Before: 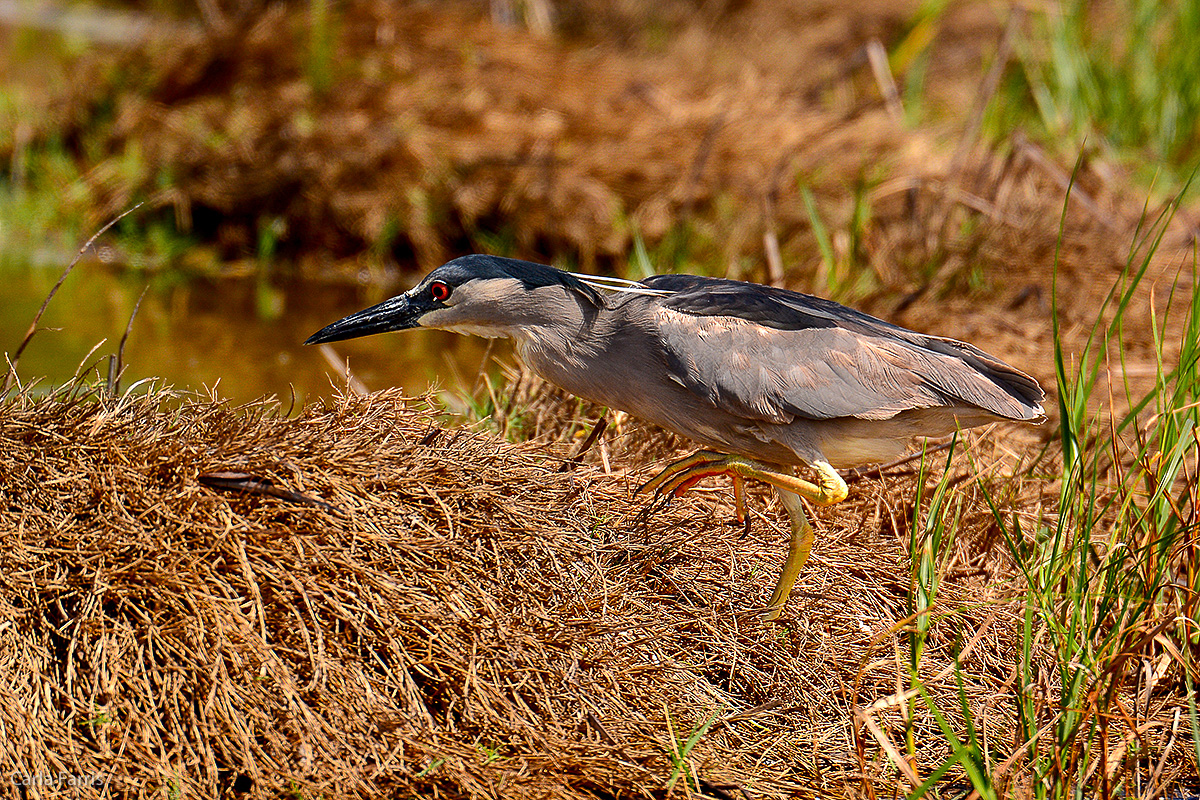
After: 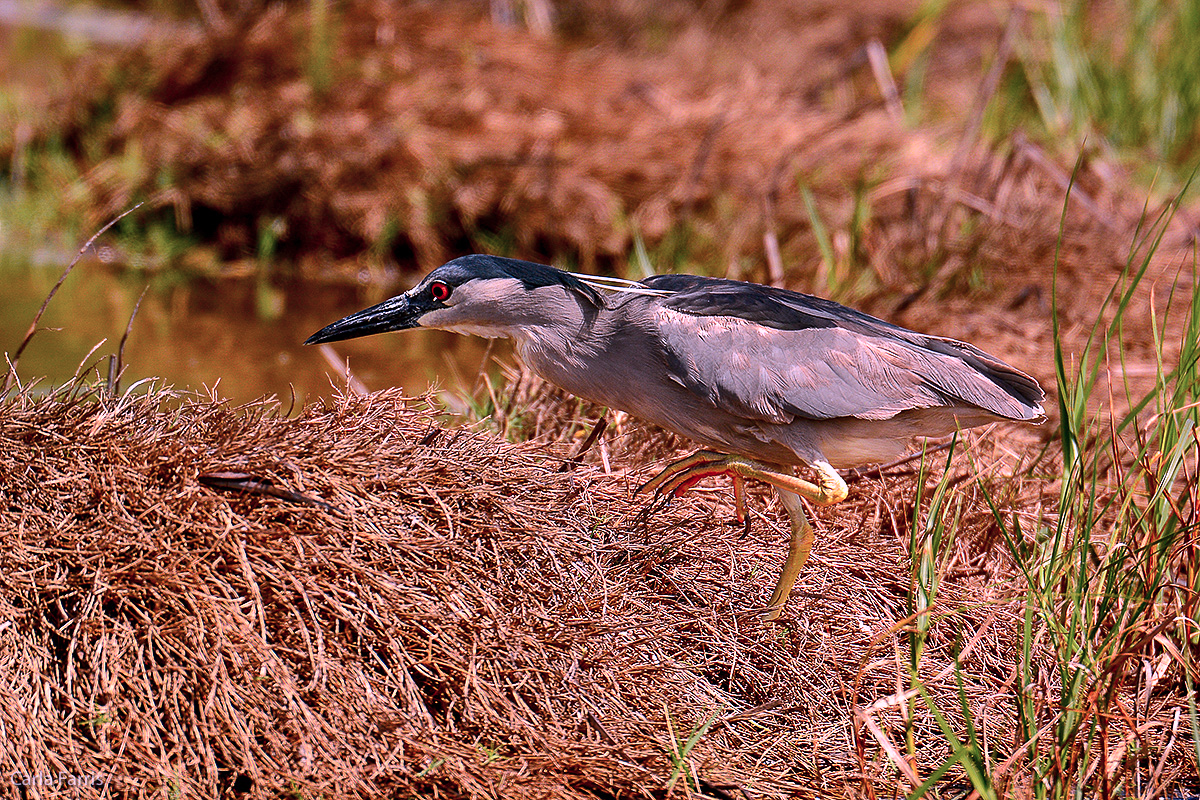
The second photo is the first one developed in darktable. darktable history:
color correction: highlights a* 15.03, highlights b* -25.07
shadows and highlights: low approximation 0.01, soften with gaussian
